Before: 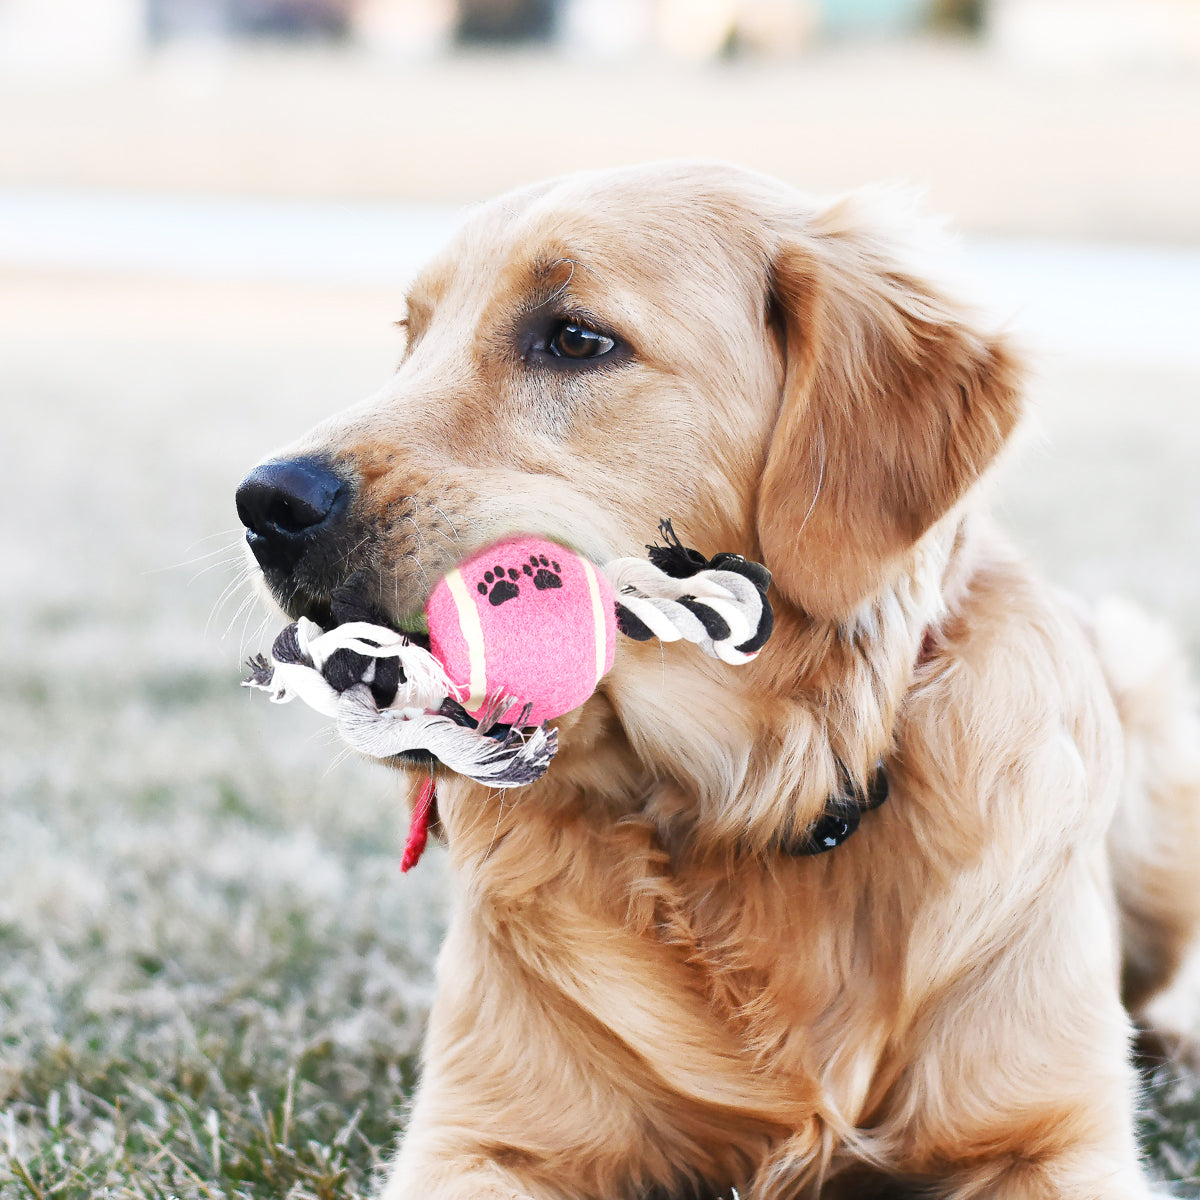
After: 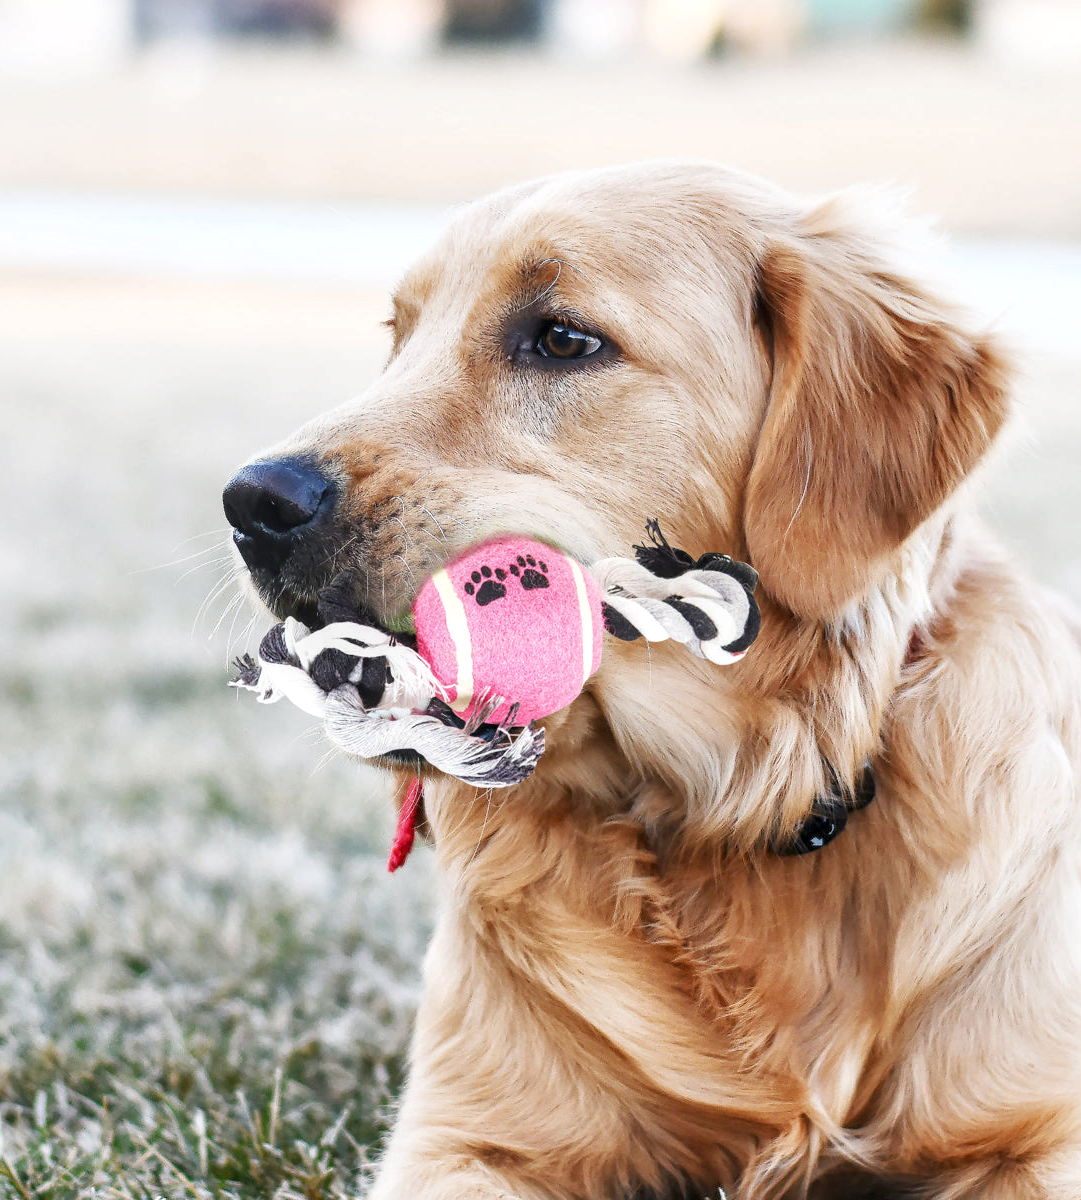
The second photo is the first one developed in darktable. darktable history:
crop and rotate: left 1.088%, right 8.807%
local contrast: on, module defaults
